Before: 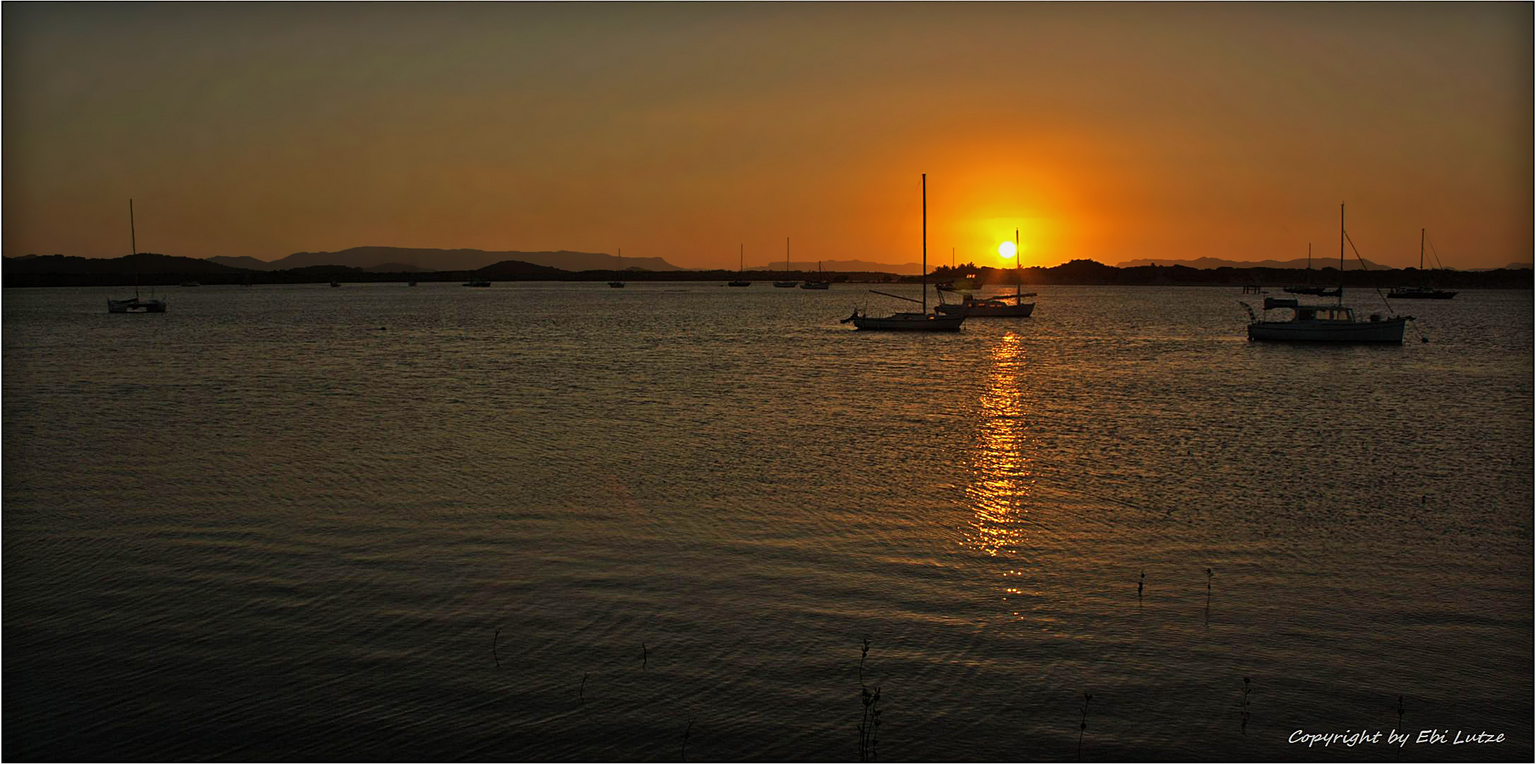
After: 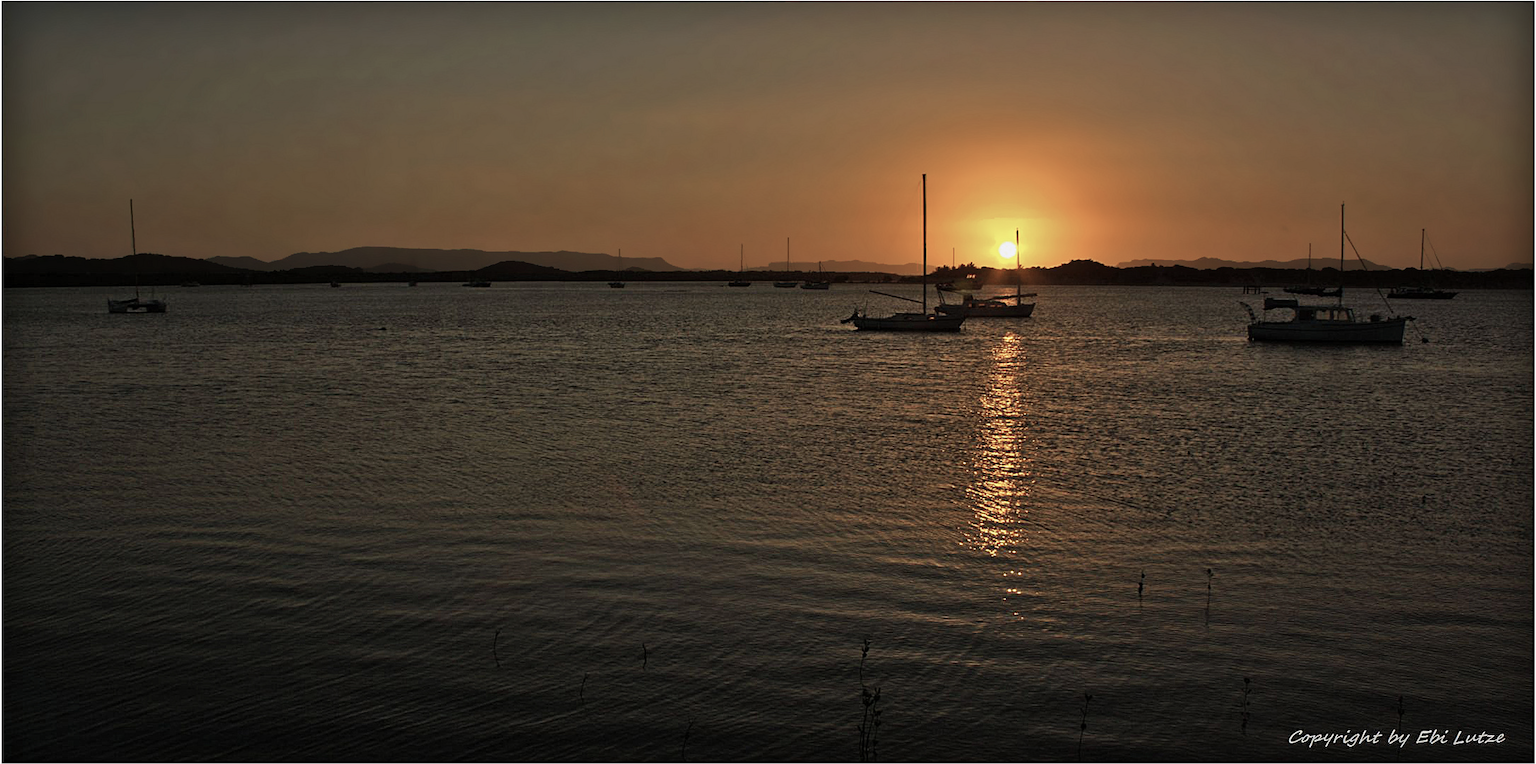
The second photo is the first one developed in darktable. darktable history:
exposure: exposure -0.014 EV, compensate exposure bias true, compensate highlight preservation false
contrast brightness saturation: contrast 0.1, saturation -0.376
shadows and highlights: radius 125.09, shadows 21.22, highlights -21.48, low approximation 0.01
